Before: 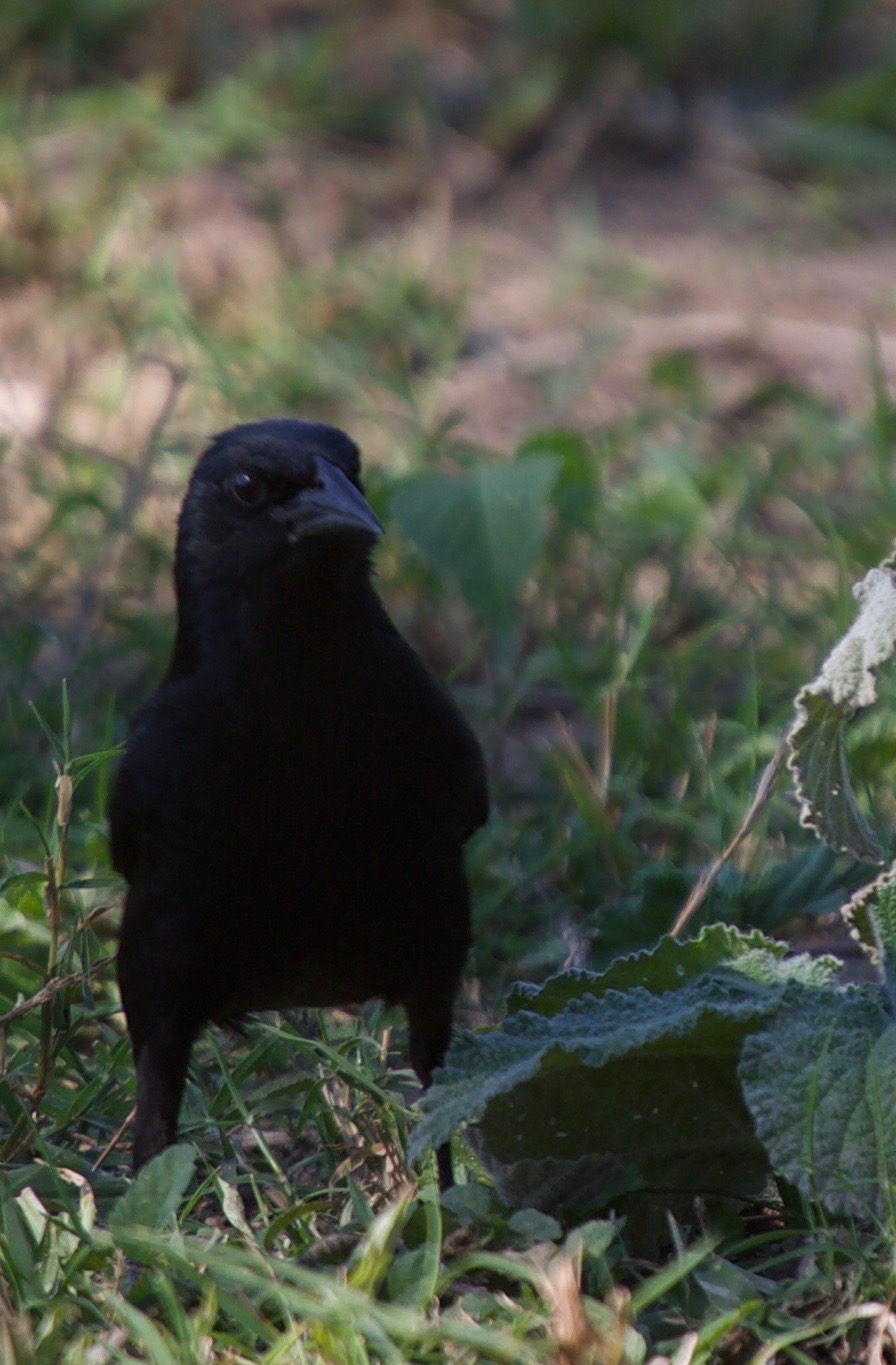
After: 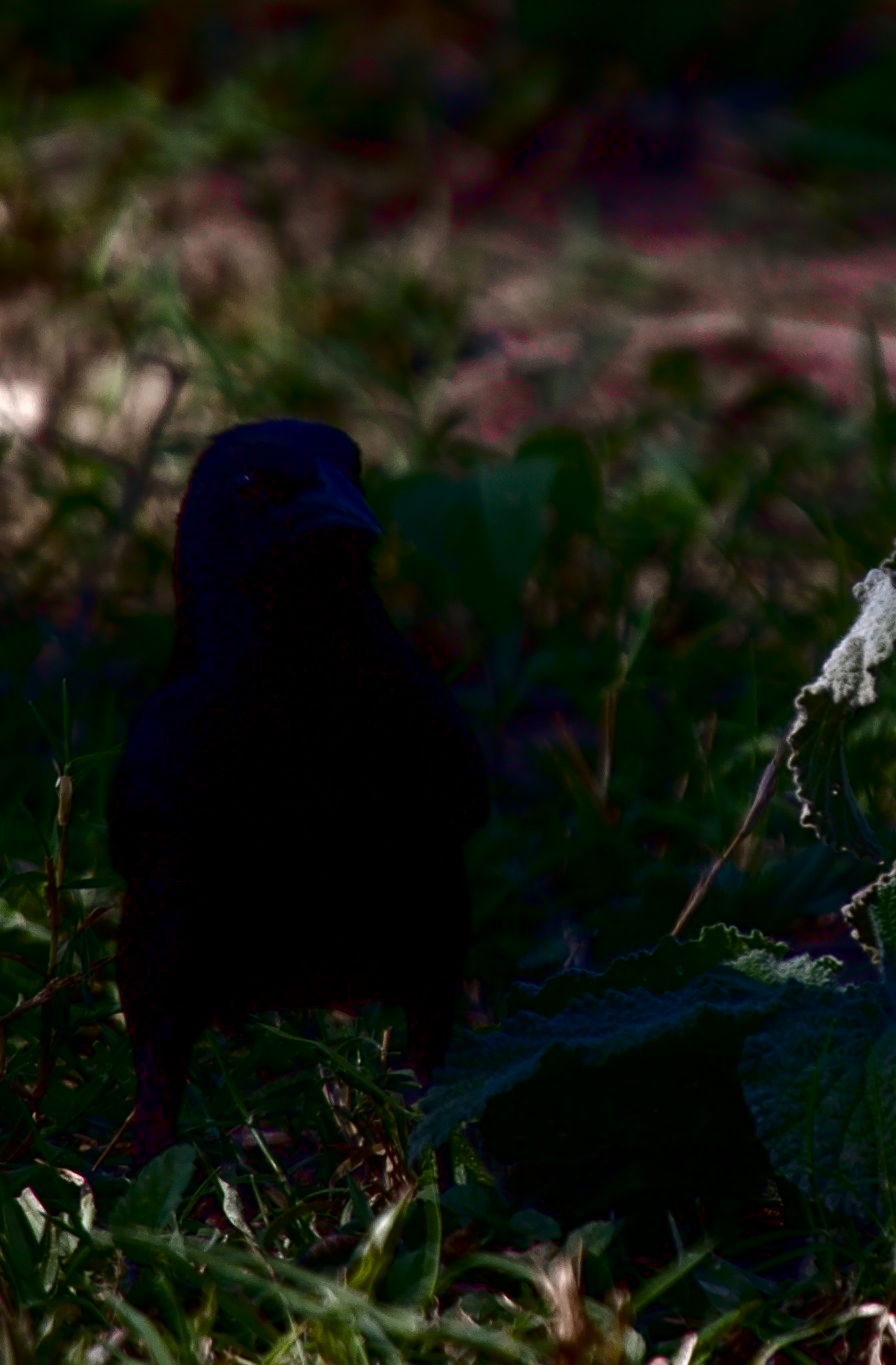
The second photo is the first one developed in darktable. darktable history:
color zones: curves: ch0 [(0, 0.6) (0.129, 0.508) (0.193, 0.483) (0.429, 0.5) (0.571, 0.5) (0.714, 0.5) (0.857, 0.5) (1, 0.6)]; ch1 [(0, 0.481) (0.112, 0.245) (0.213, 0.223) (0.429, 0.233) (0.571, 0.231) (0.683, 0.242) (0.857, 0.296) (1, 0.481)], mix 26.42%
color balance rgb: linear chroma grading › global chroma 14.933%, perceptual saturation grading › global saturation 19.262%, global vibrance 20%
exposure: black level correction 0.003, exposure 0.384 EV, compensate highlight preservation false
contrast brightness saturation: brightness -0.994, saturation 0.985
